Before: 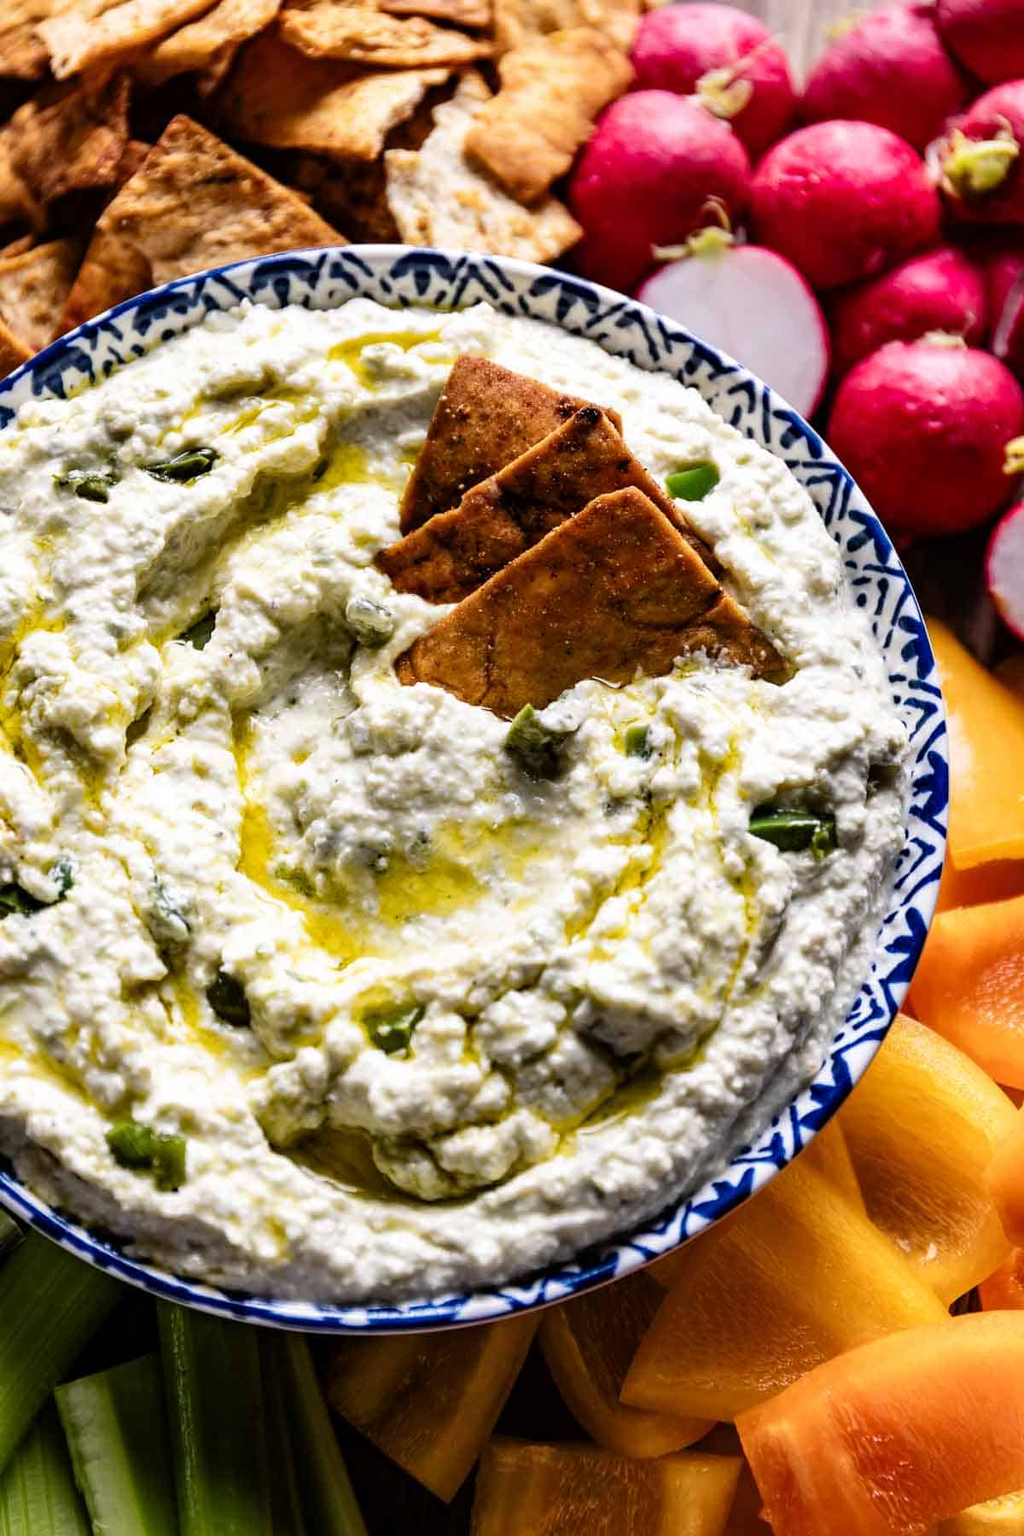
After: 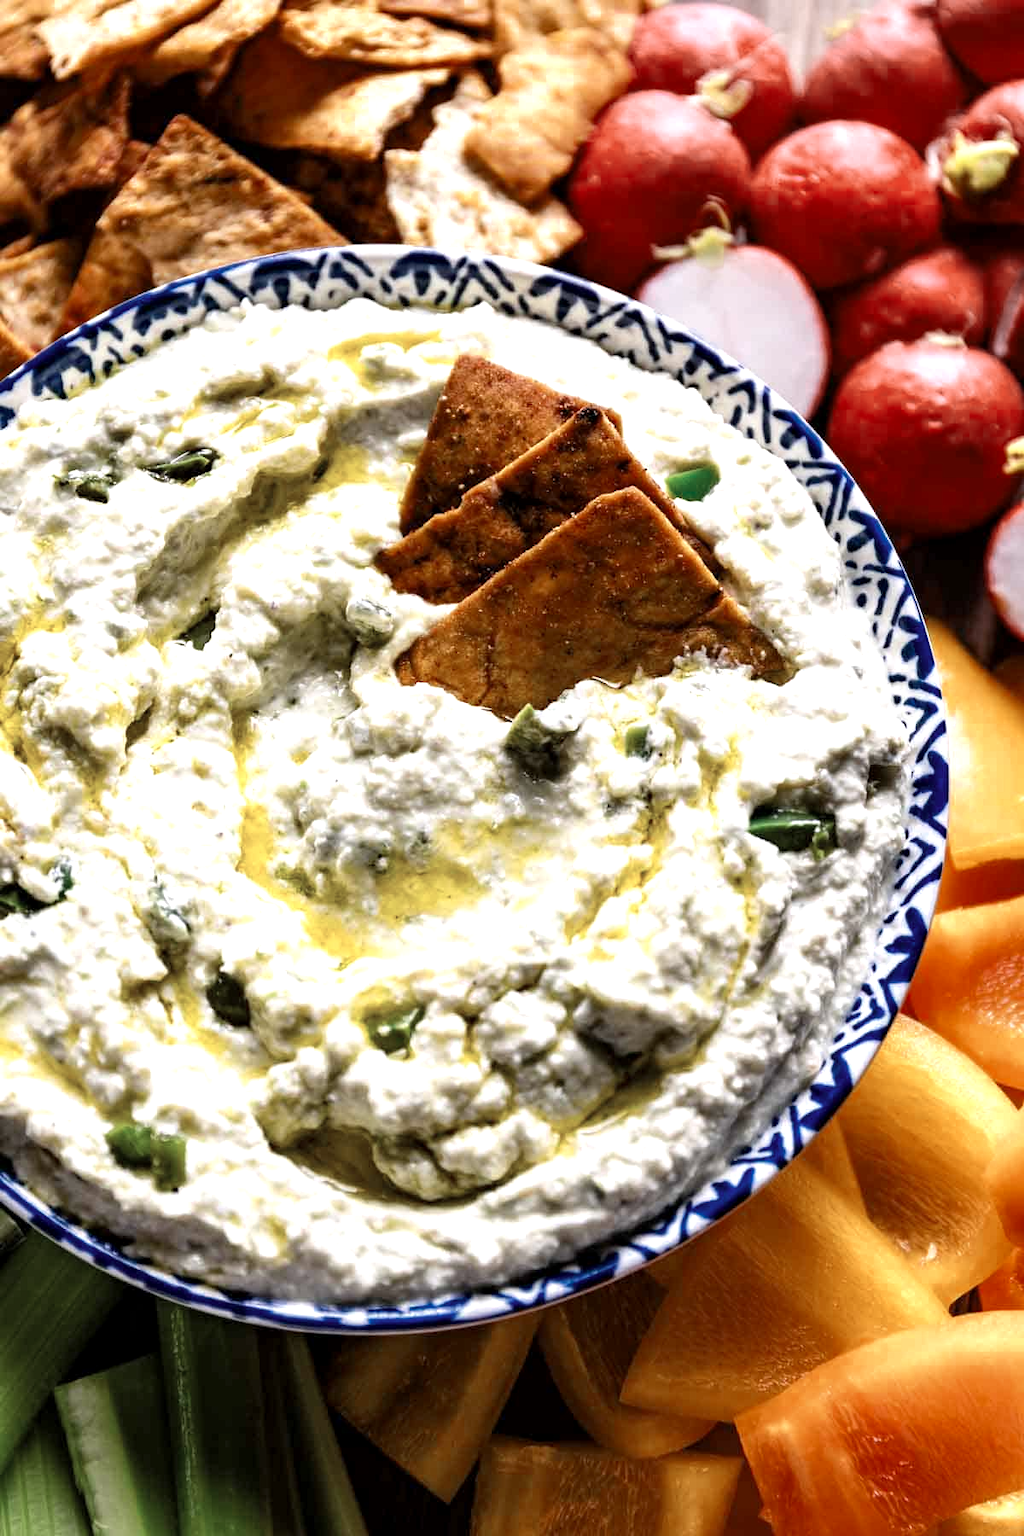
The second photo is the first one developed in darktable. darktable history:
exposure: black level correction 0.001, exposure 0.499 EV, compensate highlight preservation false
color zones: curves: ch0 [(0, 0.5) (0.125, 0.4) (0.25, 0.5) (0.375, 0.4) (0.5, 0.4) (0.625, 0.35) (0.75, 0.35) (0.875, 0.5)]; ch1 [(0, 0.35) (0.125, 0.45) (0.25, 0.35) (0.375, 0.35) (0.5, 0.35) (0.625, 0.35) (0.75, 0.45) (0.875, 0.35)]; ch2 [(0, 0.6) (0.125, 0.5) (0.25, 0.5) (0.375, 0.6) (0.5, 0.6) (0.625, 0.5) (0.75, 0.5) (0.875, 0.5)]
